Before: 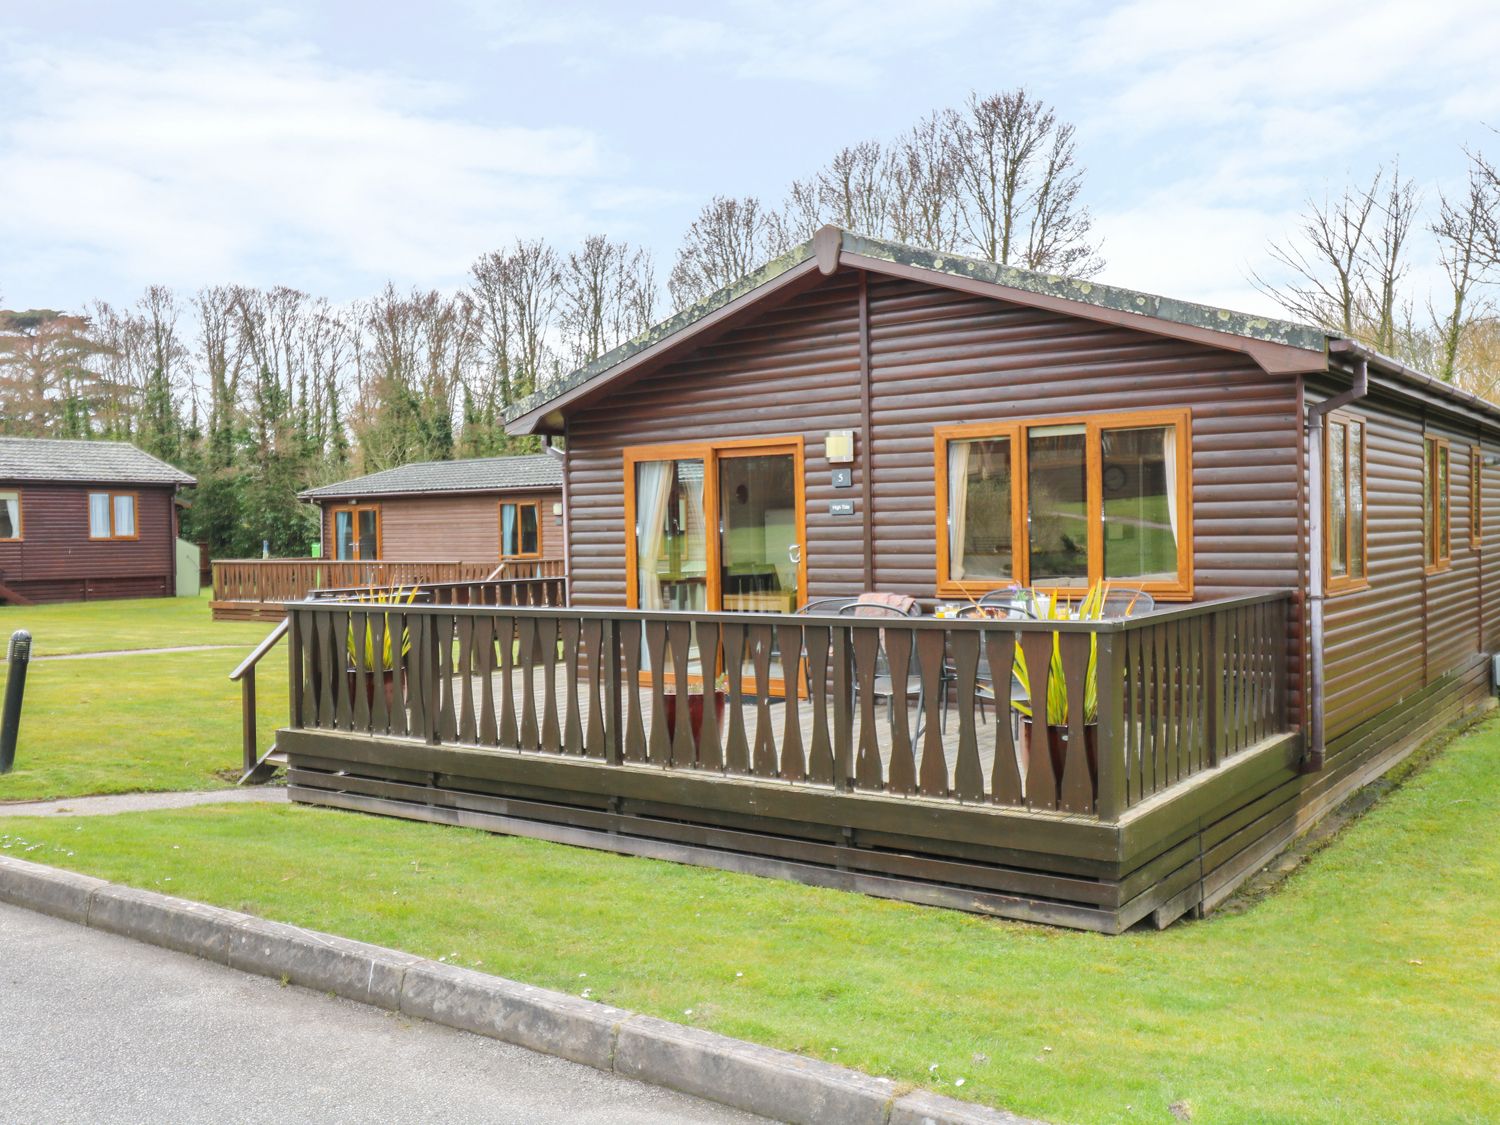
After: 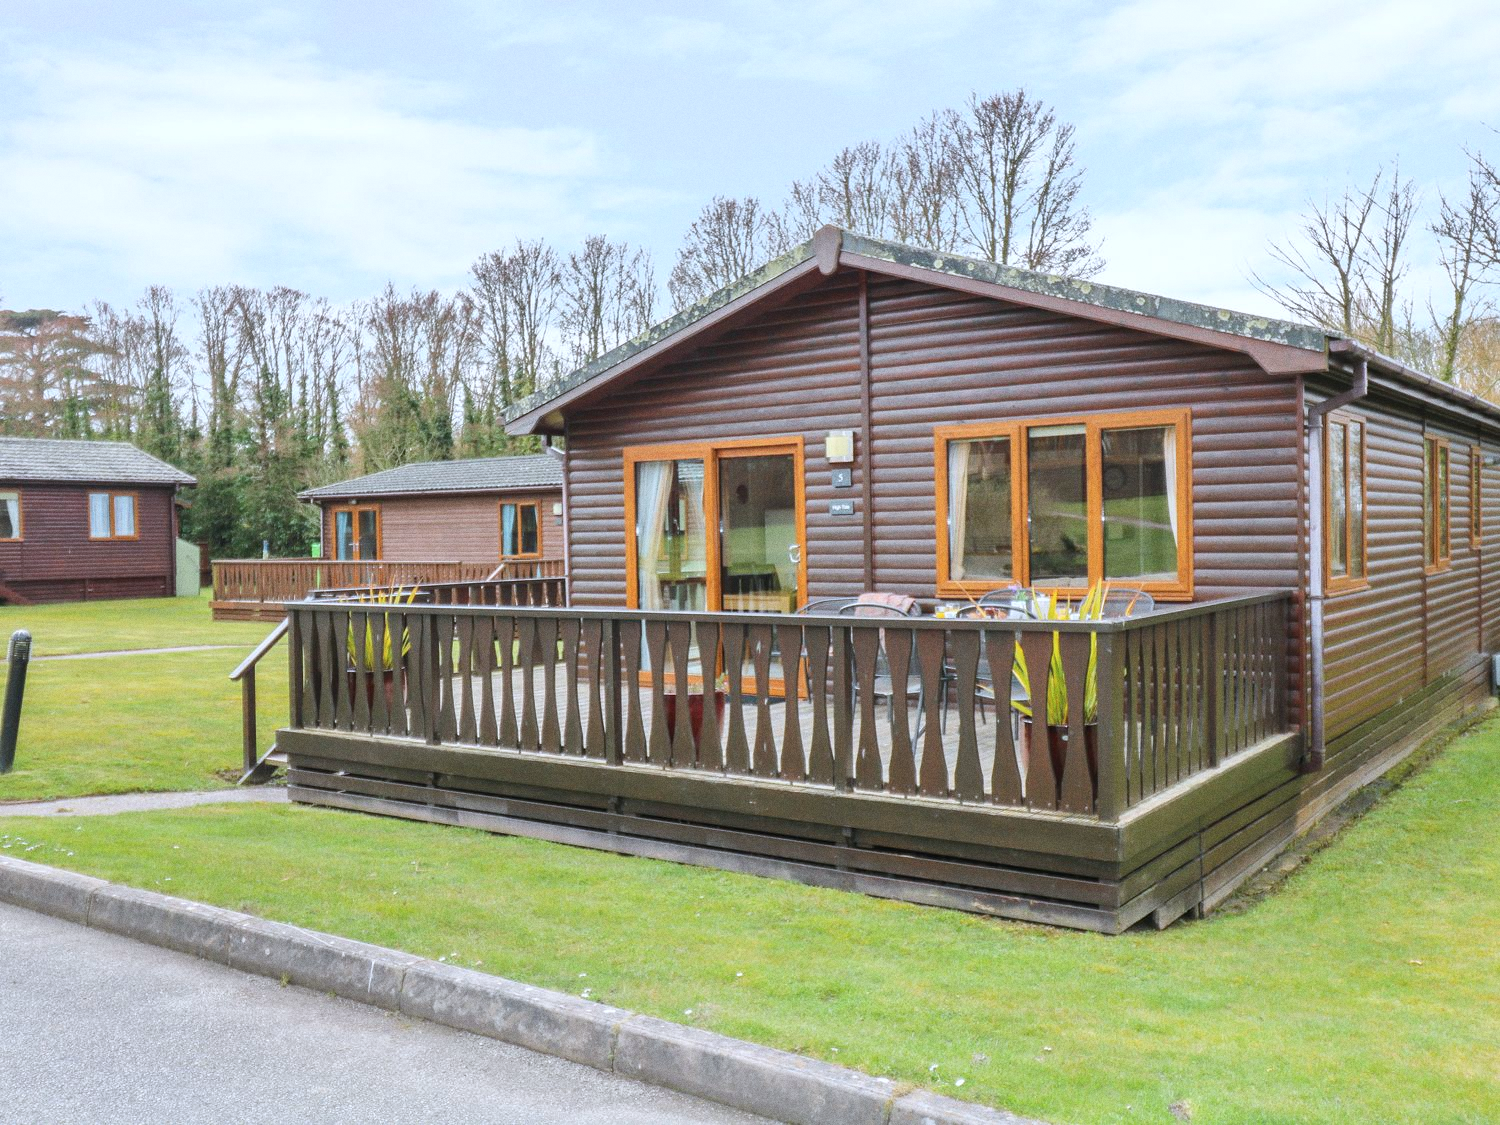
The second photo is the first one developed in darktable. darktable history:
grain: coarseness 0.47 ISO
color correction: highlights a* -0.772, highlights b* -8.92
